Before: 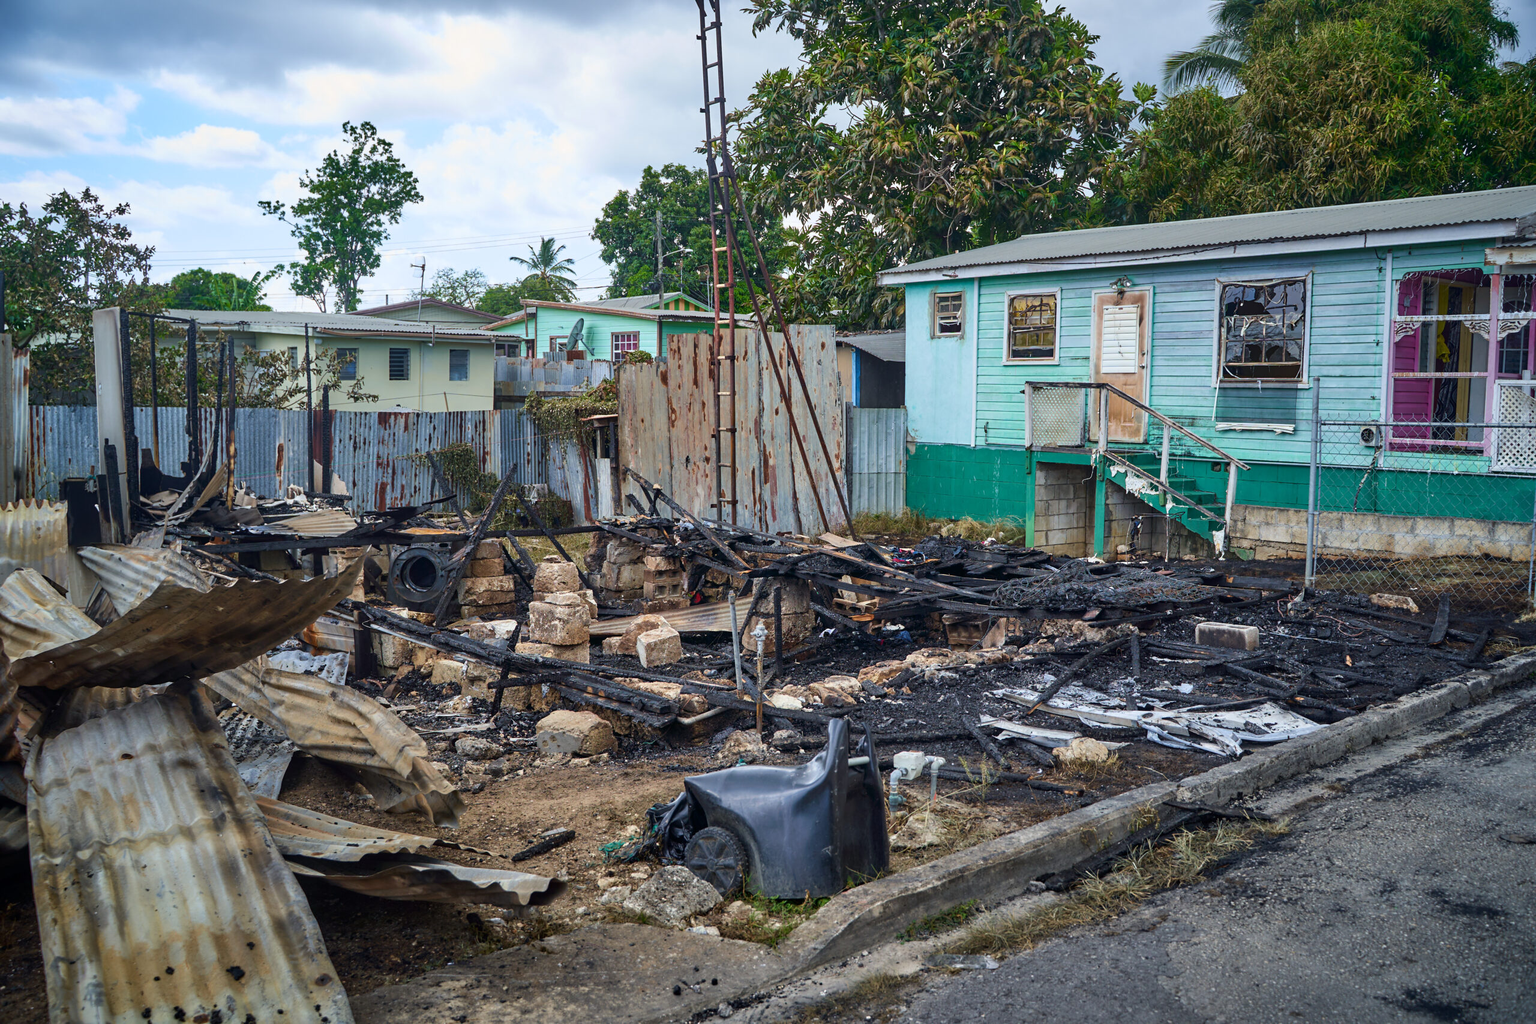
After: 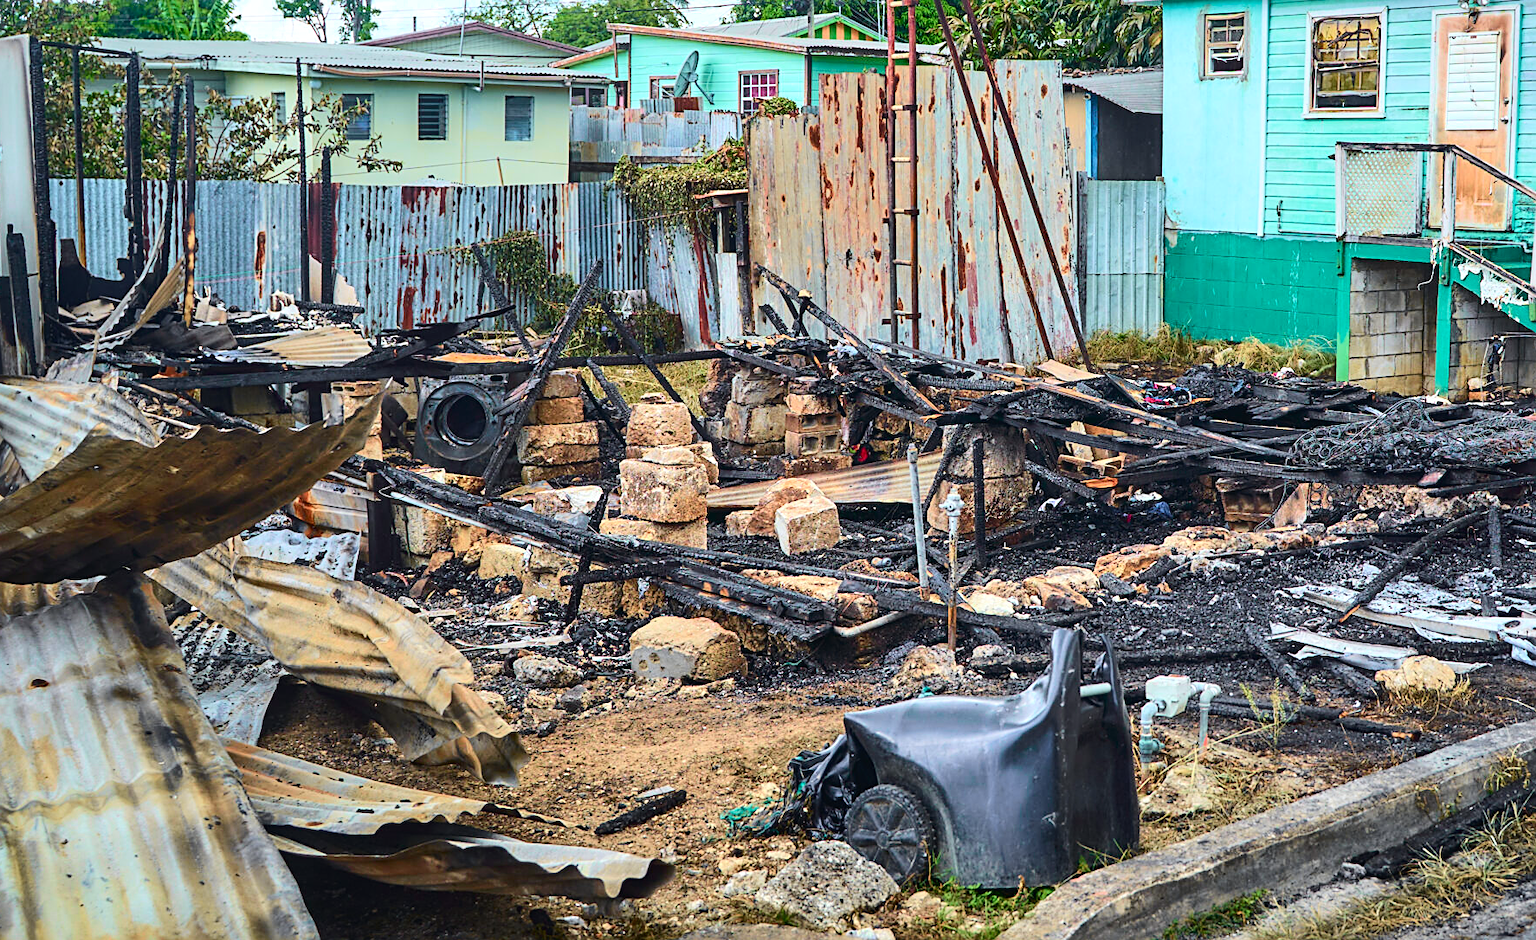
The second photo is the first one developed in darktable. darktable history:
exposure: black level correction -0.002, exposure 0.54 EV, compensate highlight preservation false
crop: left 6.488%, top 27.668%, right 24.183%, bottom 8.656%
tone curve: curves: ch0 [(0, 0.012) (0.052, 0.04) (0.107, 0.086) (0.276, 0.265) (0.461, 0.531) (0.718, 0.79) (0.921, 0.909) (0.999, 0.951)]; ch1 [(0, 0) (0.339, 0.298) (0.402, 0.363) (0.444, 0.415) (0.485, 0.469) (0.494, 0.493) (0.504, 0.501) (0.525, 0.534) (0.555, 0.587) (0.594, 0.647) (1, 1)]; ch2 [(0, 0) (0.48, 0.48) (0.504, 0.5) (0.535, 0.557) (0.581, 0.623) (0.649, 0.683) (0.824, 0.815) (1, 1)], color space Lab, independent channels, preserve colors none
sharpen: on, module defaults
